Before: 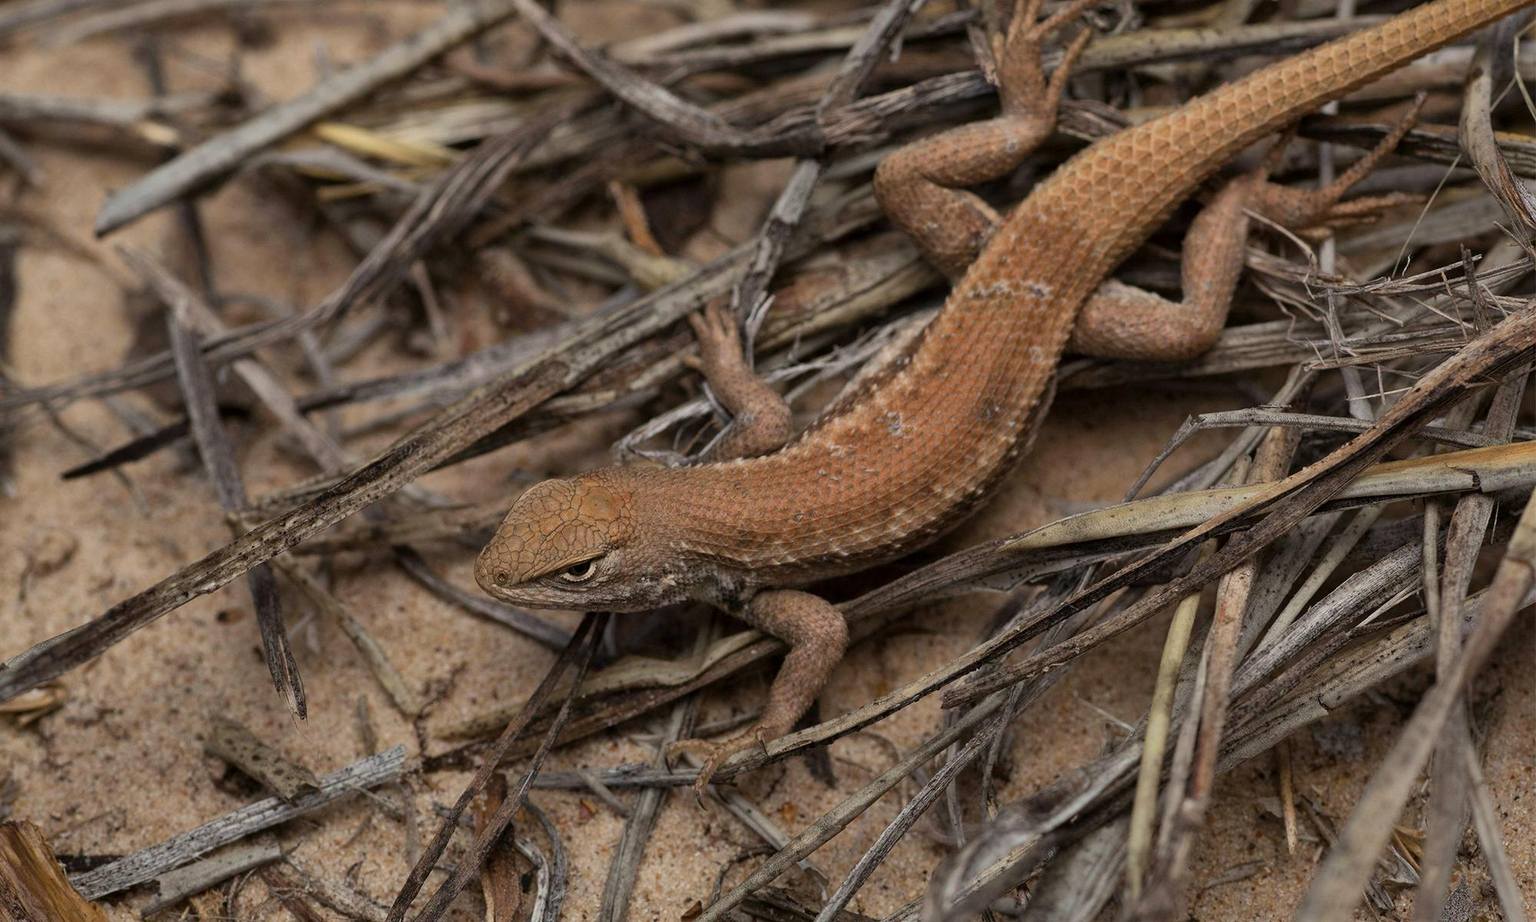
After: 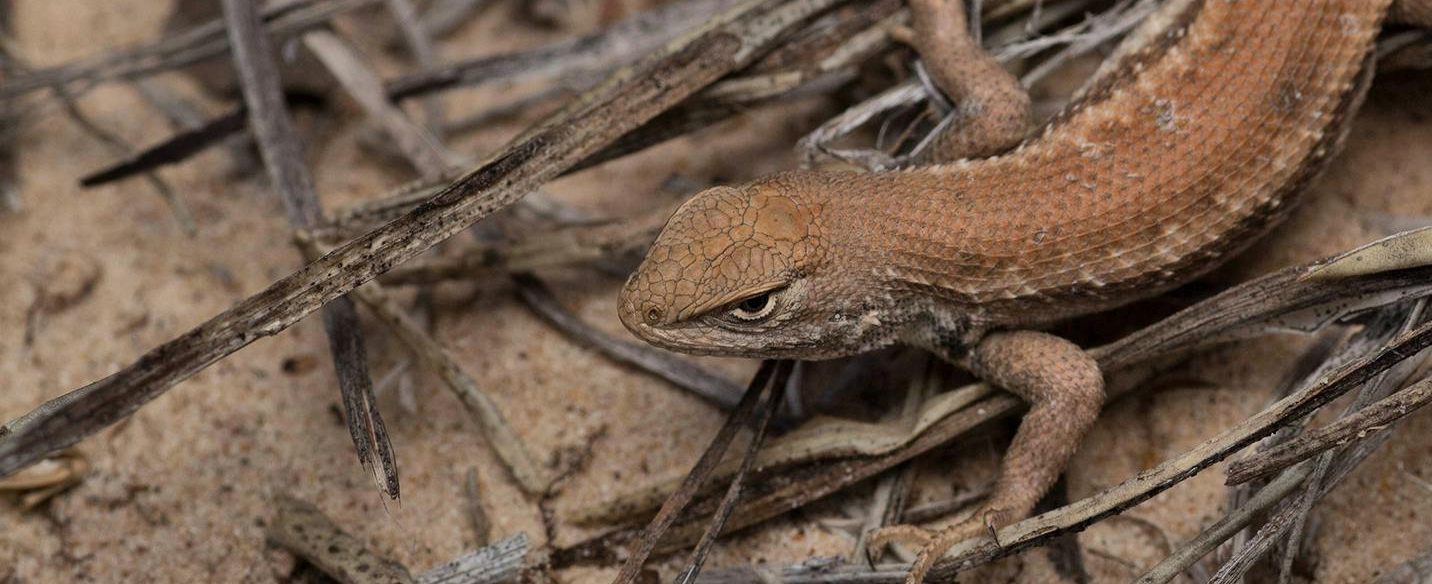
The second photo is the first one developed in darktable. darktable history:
crop: top 36.453%, right 28.352%, bottom 14.84%
contrast brightness saturation: saturation -0.045
shadows and highlights: soften with gaussian
